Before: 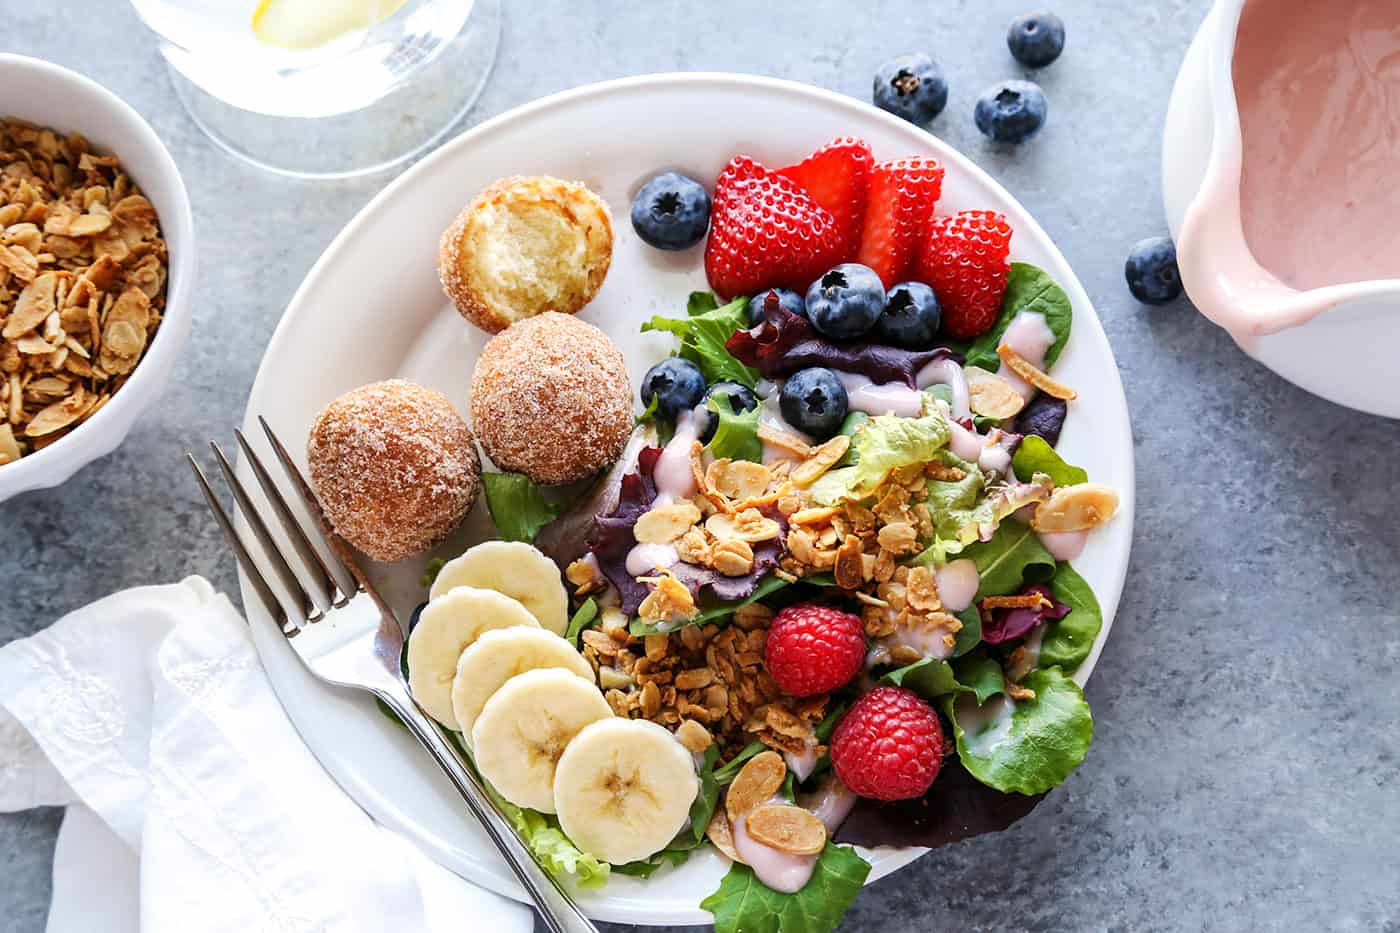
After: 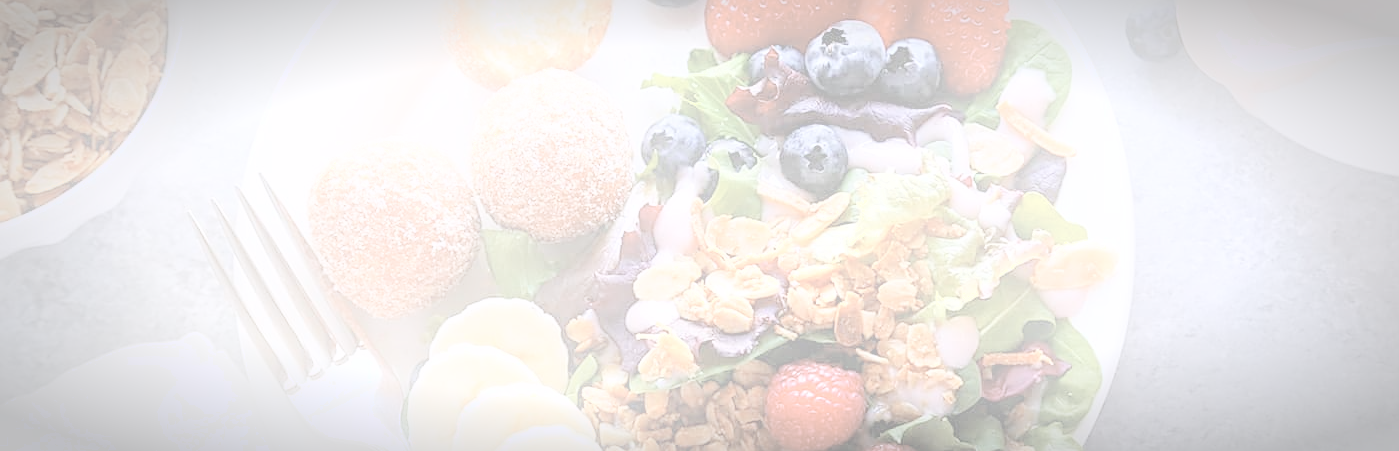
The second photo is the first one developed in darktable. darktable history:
fill light: exposure -2 EV, width 8.6
shadows and highlights: highlights 70.7, soften with gaussian
contrast brightness saturation: contrast -0.32, brightness 0.75, saturation -0.78
crop and rotate: top 26.056%, bottom 25.543%
exposure: black level correction 0, exposure 1 EV, compensate exposure bias true, compensate highlight preservation false
vignetting: automatic ratio true
white balance: red 1.004, blue 1.096
sharpen: on, module defaults
